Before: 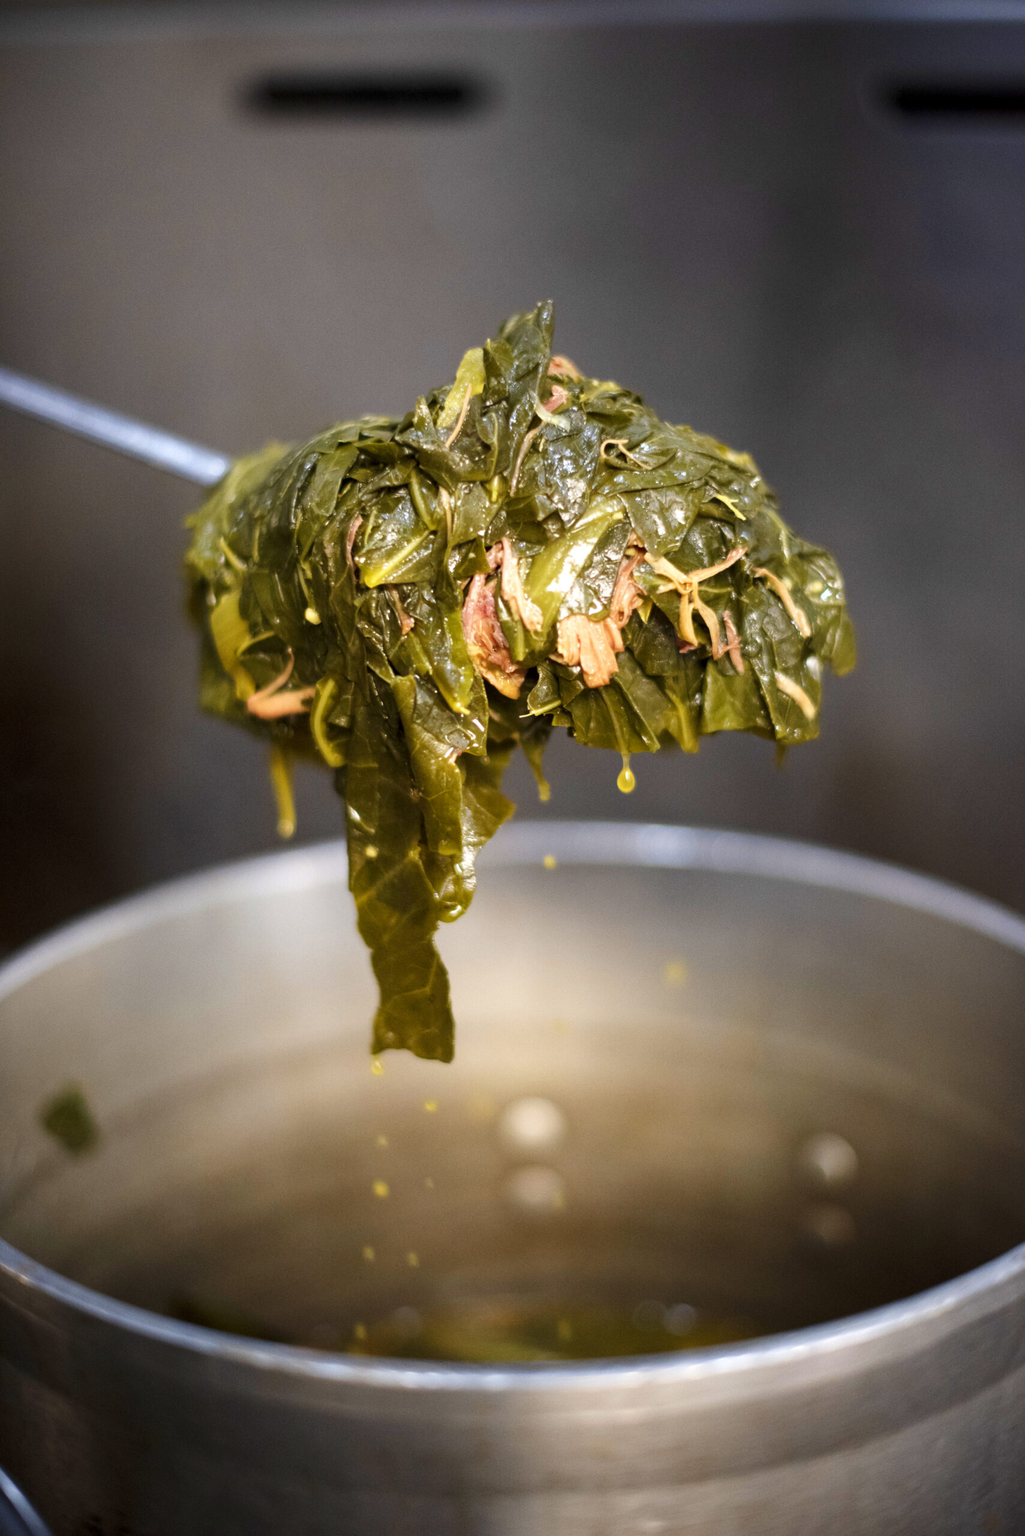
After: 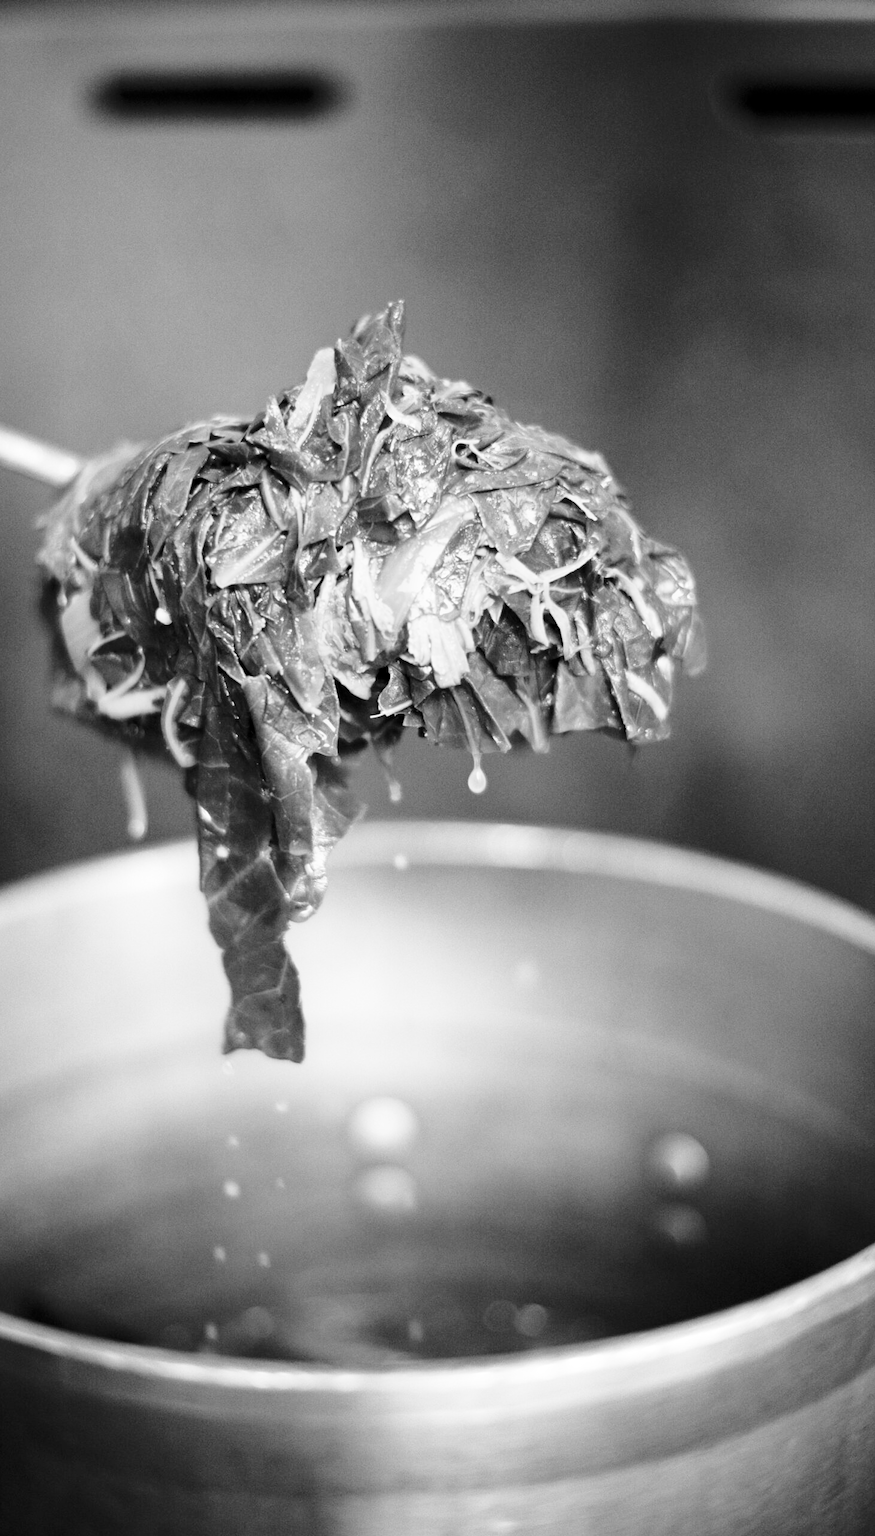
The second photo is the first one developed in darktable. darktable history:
exposure: exposure 0.127 EV, compensate highlight preservation false
base curve: curves: ch0 [(0, 0) (0.028, 0.03) (0.121, 0.232) (0.46, 0.748) (0.859, 0.968) (1, 1)], preserve colors none
crop and rotate: left 14.584%
white balance: emerald 1
monochrome: on, module defaults
tone equalizer: on, module defaults
color balance rgb: linear chroma grading › global chroma 15%, perceptual saturation grading › global saturation 30%
